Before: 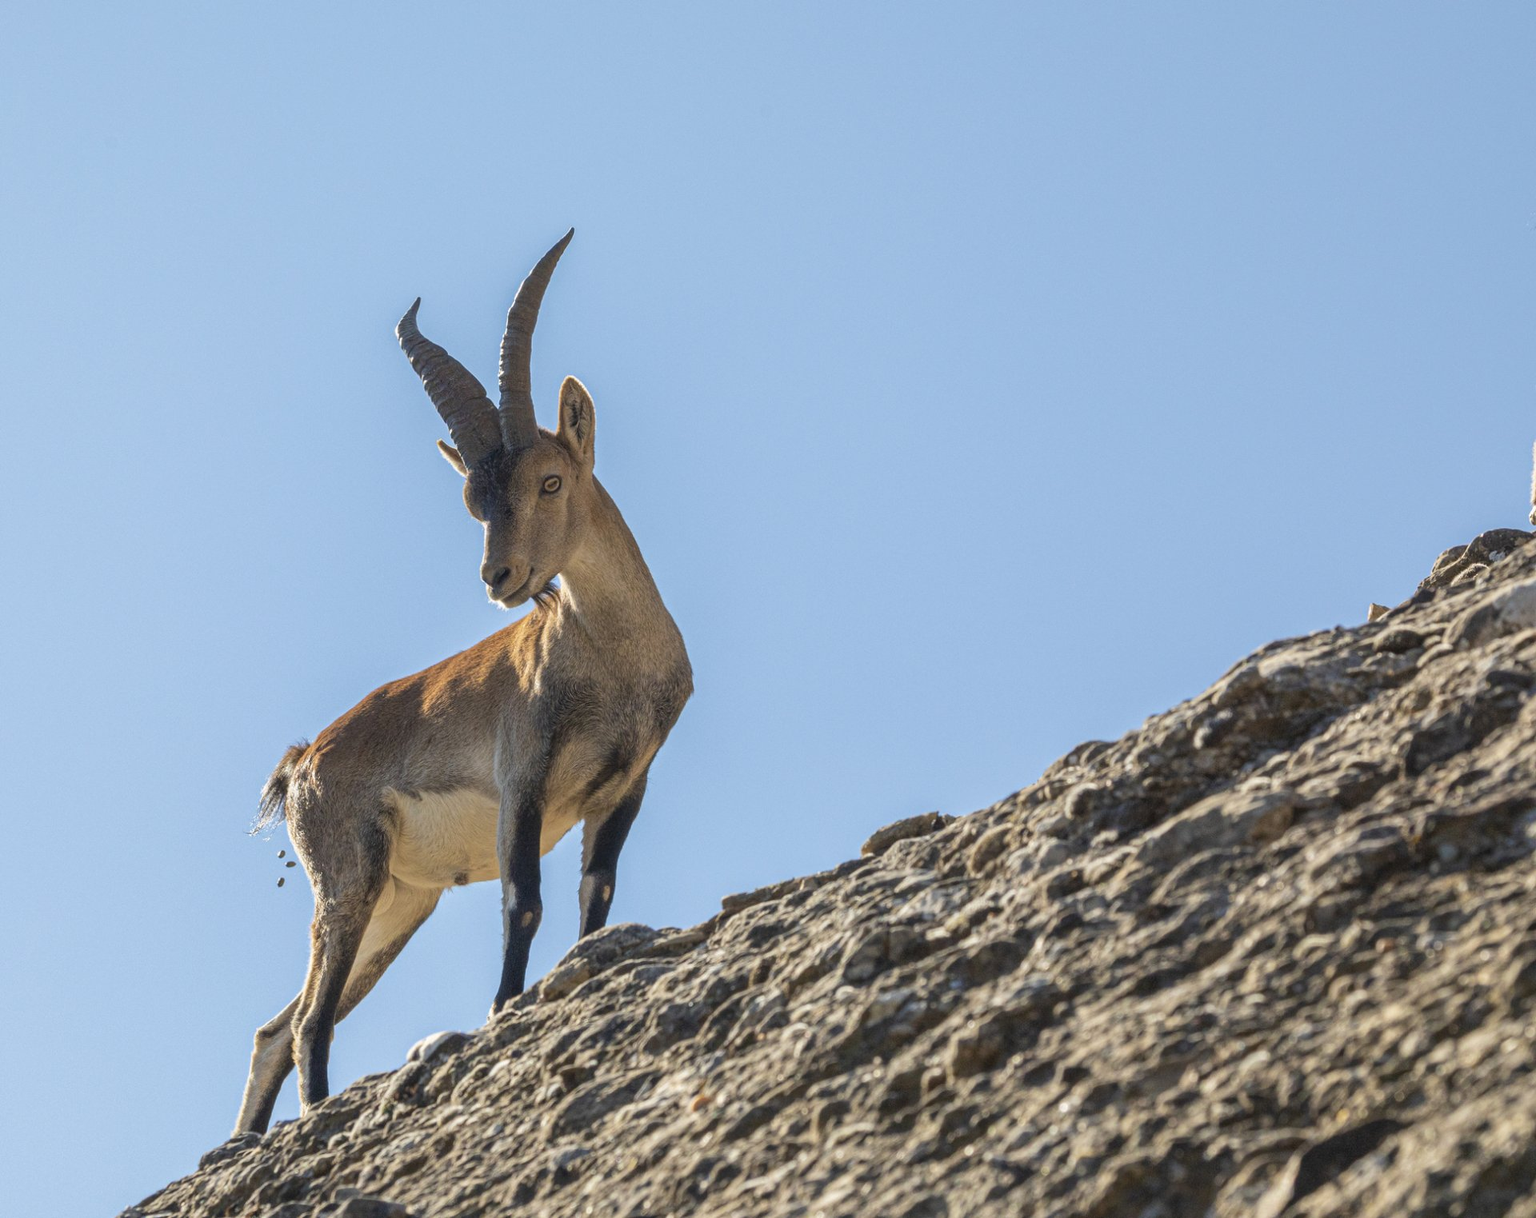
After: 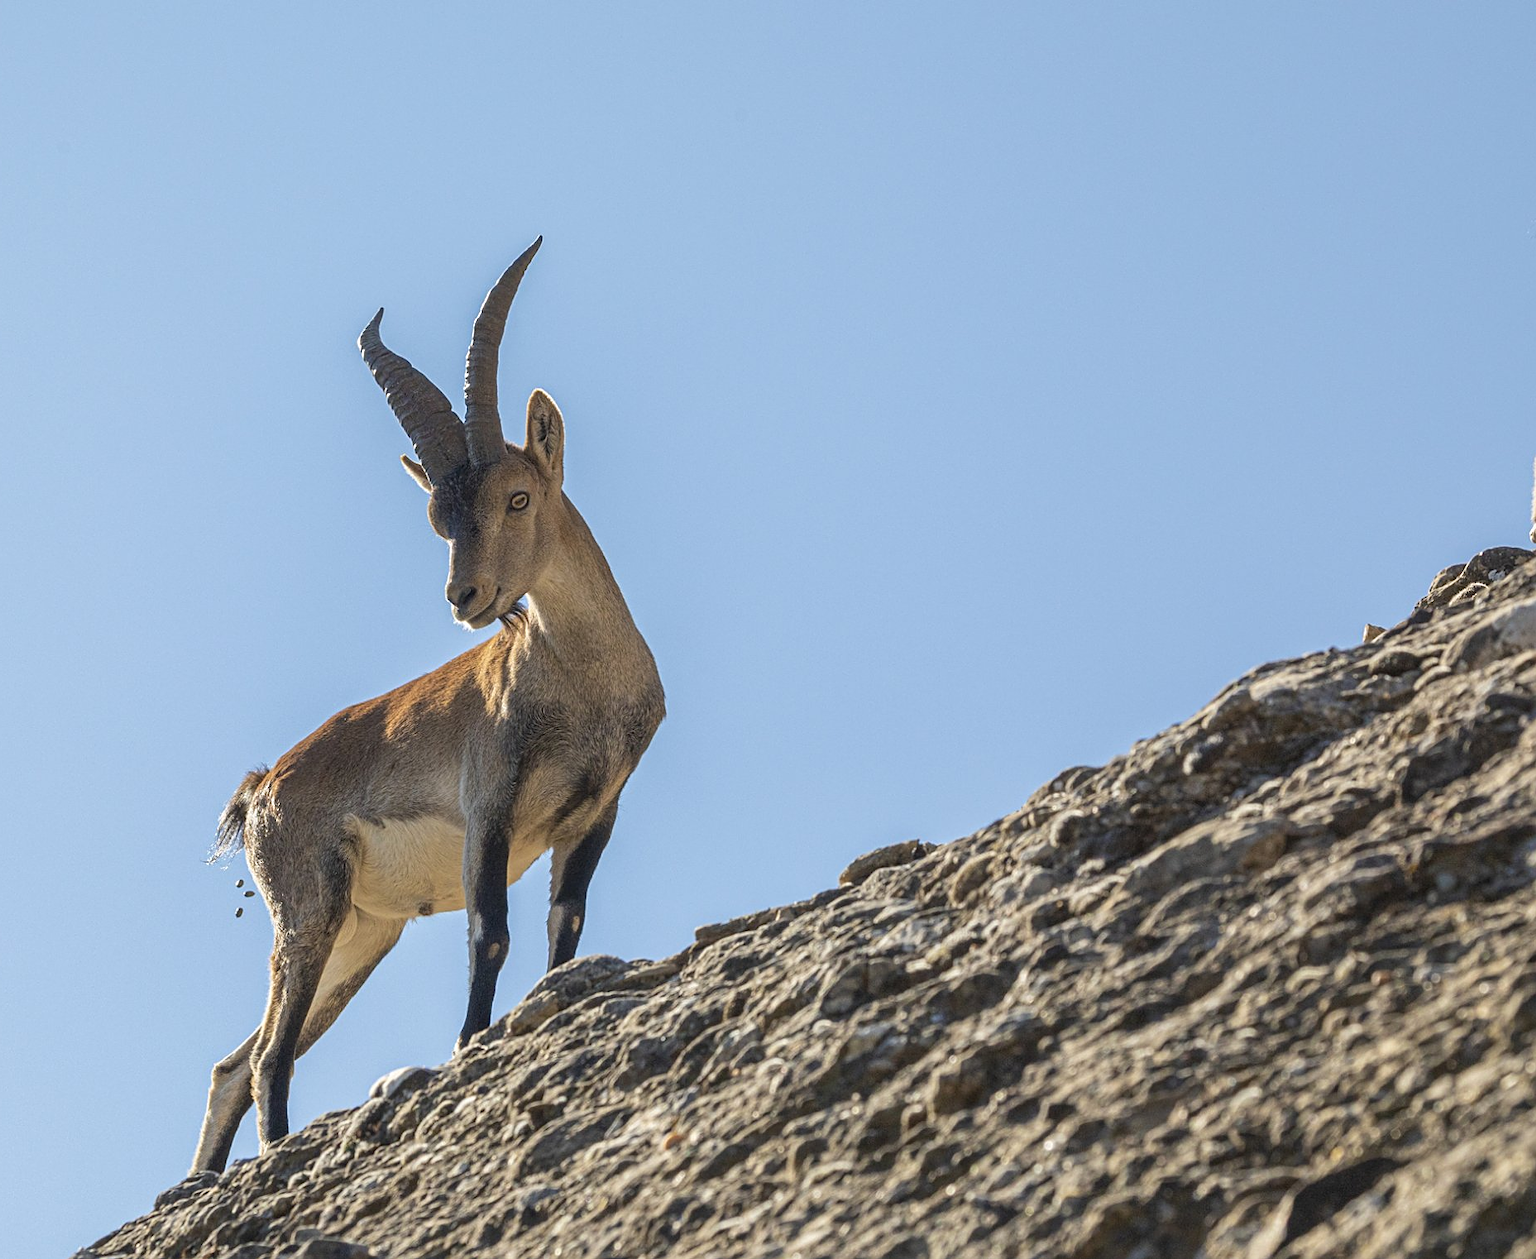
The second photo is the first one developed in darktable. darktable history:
base curve: preserve colors none
sharpen: on, module defaults
crop and rotate: left 3.238%
